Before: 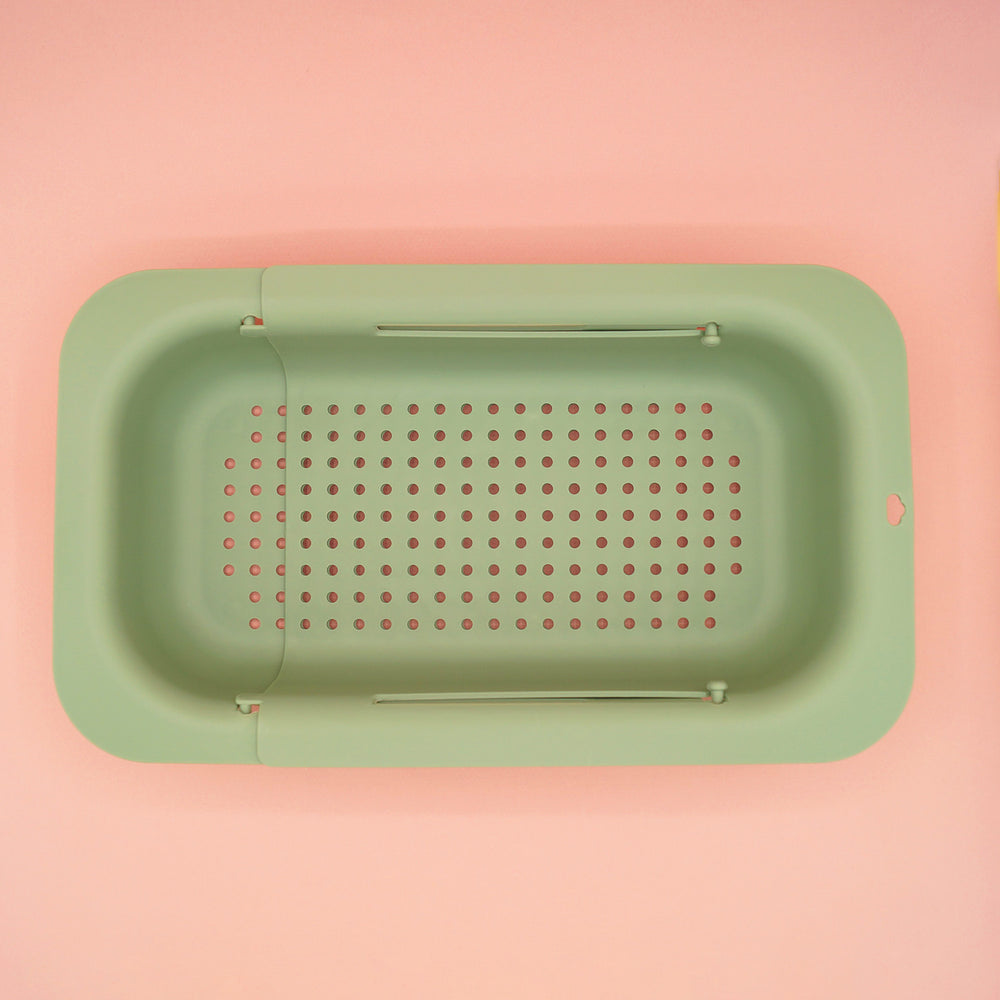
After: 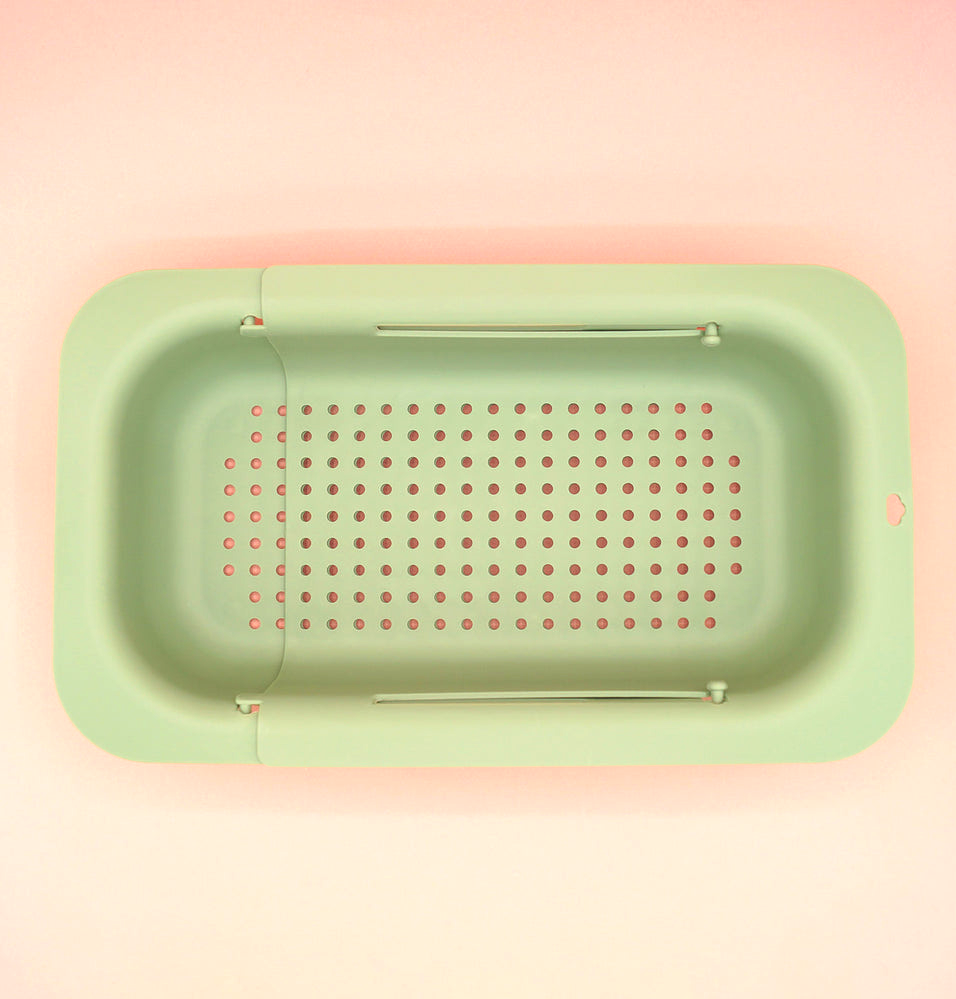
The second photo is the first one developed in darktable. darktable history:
levels: levels [0.016, 0.492, 0.969]
exposure: exposure 0.504 EV, compensate exposure bias true, compensate highlight preservation false
crop: right 4.361%, bottom 0.043%
